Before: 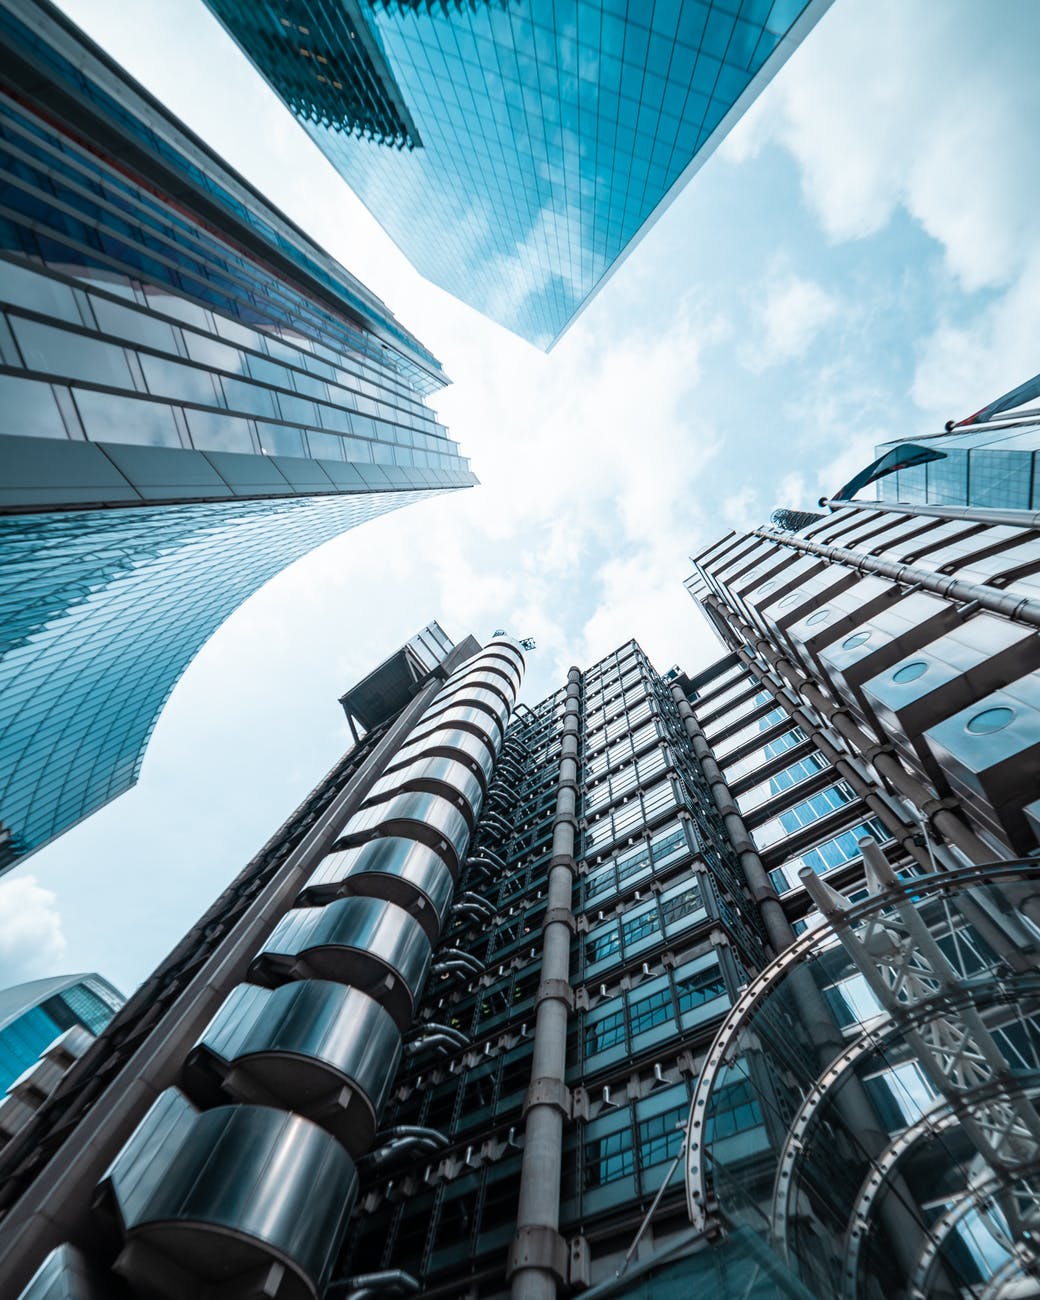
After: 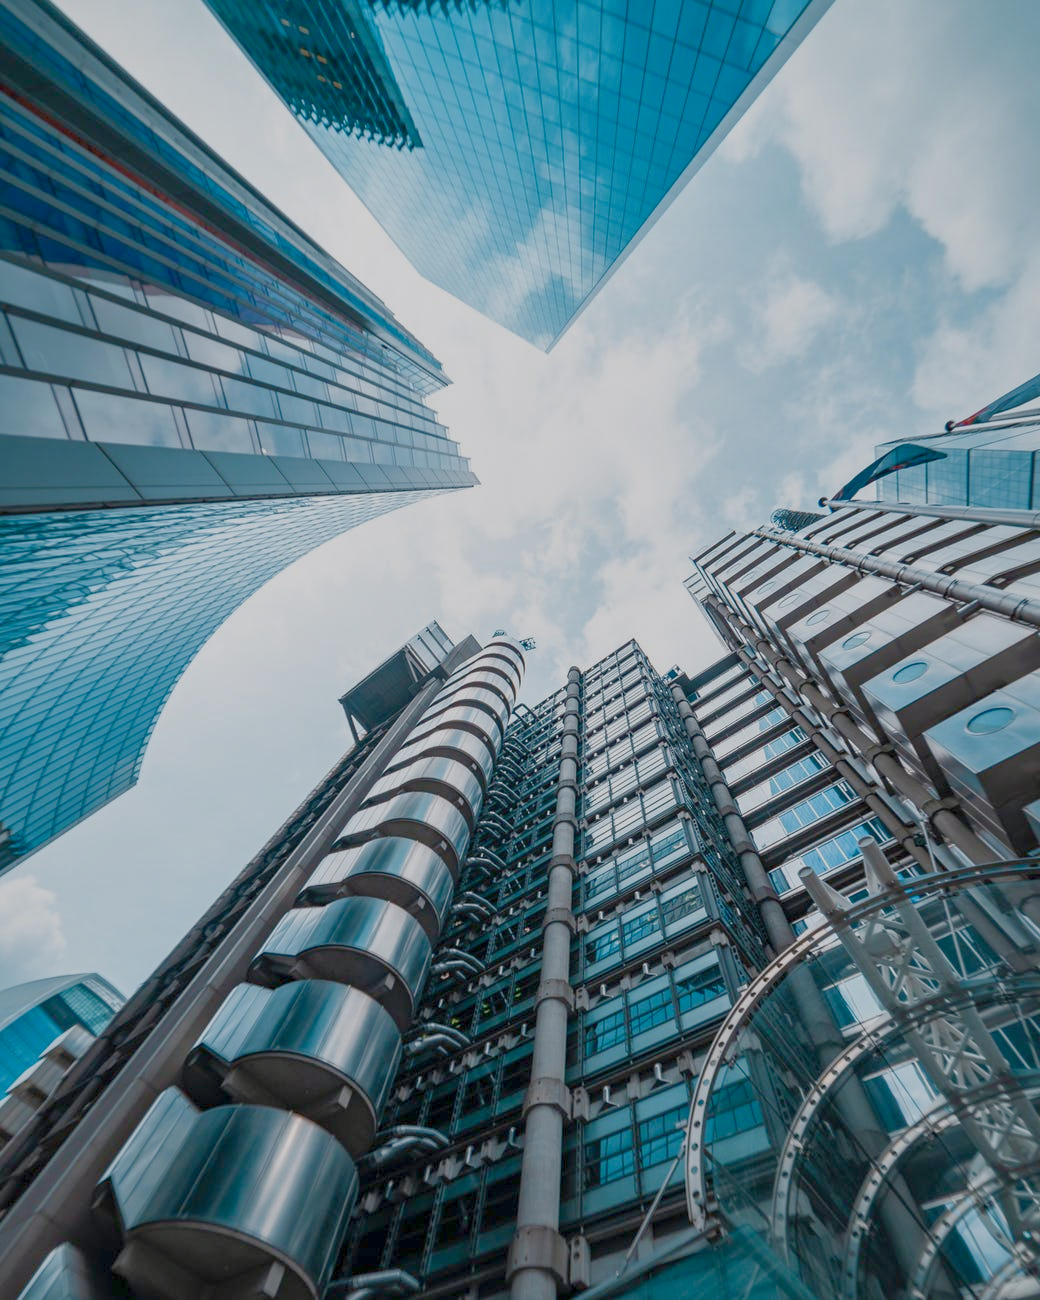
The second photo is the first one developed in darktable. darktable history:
color balance rgb: shadows lift › chroma 1%, shadows lift › hue 113°, highlights gain › chroma 0.2%, highlights gain › hue 333°, perceptual saturation grading › global saturation 20%, perceptual saturation grading › highlights -50%, perceptual saturation grading › shadows 25%, contrast -20%
shadows and highlights: on, module defaults
